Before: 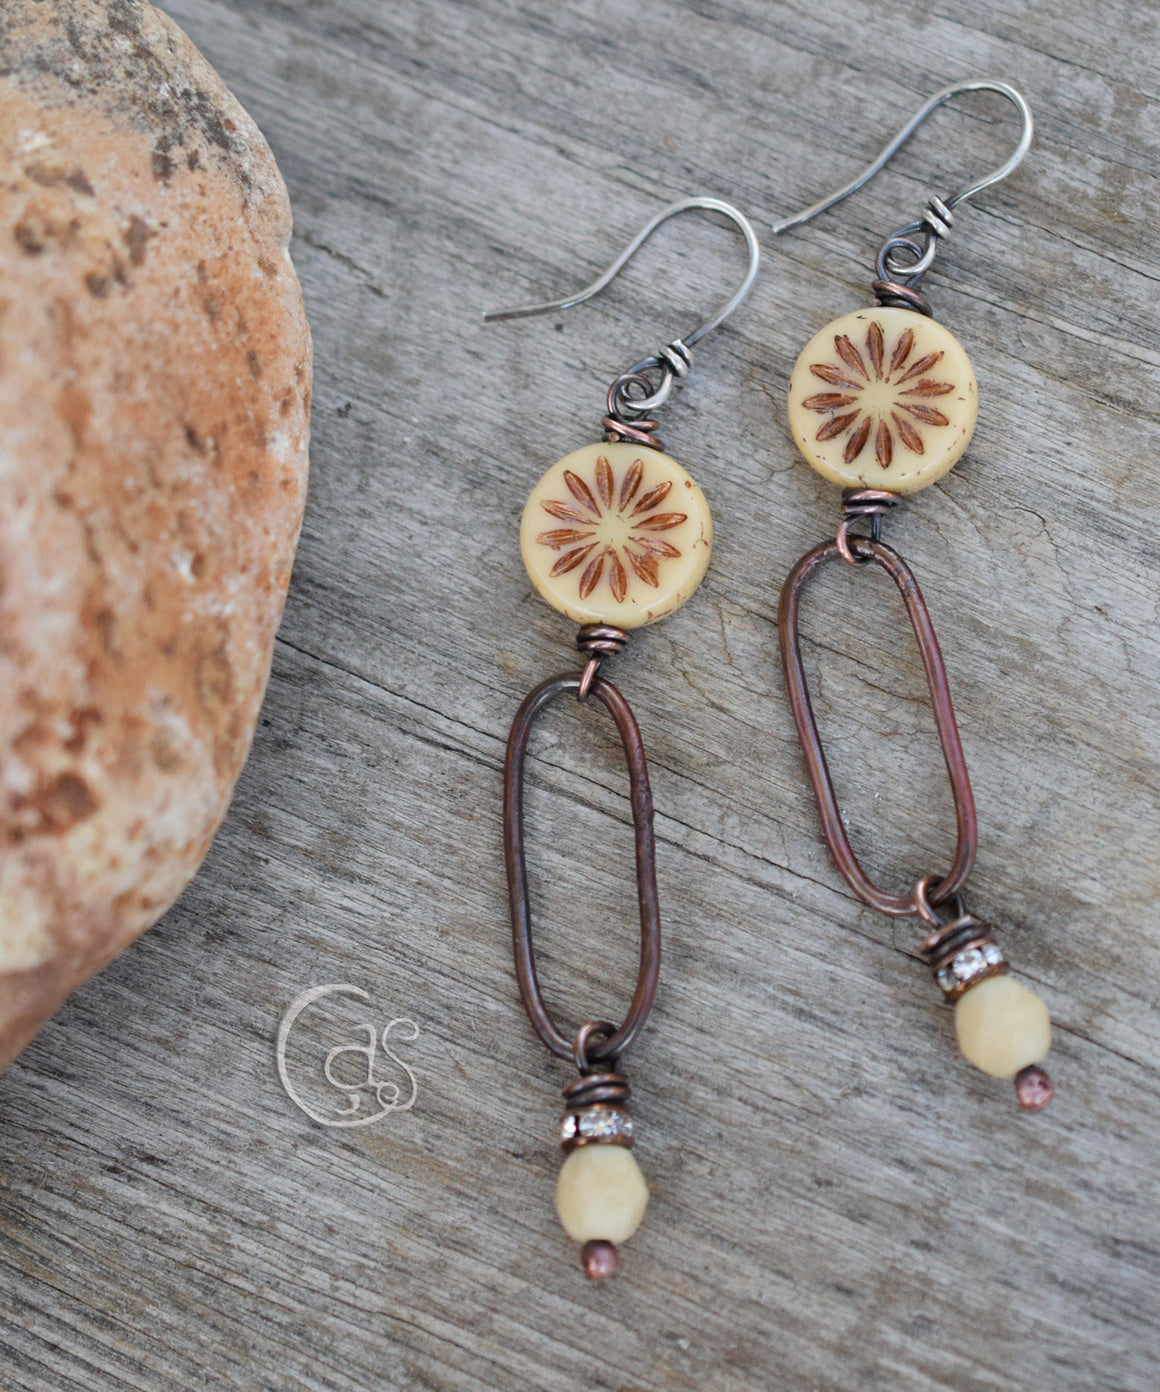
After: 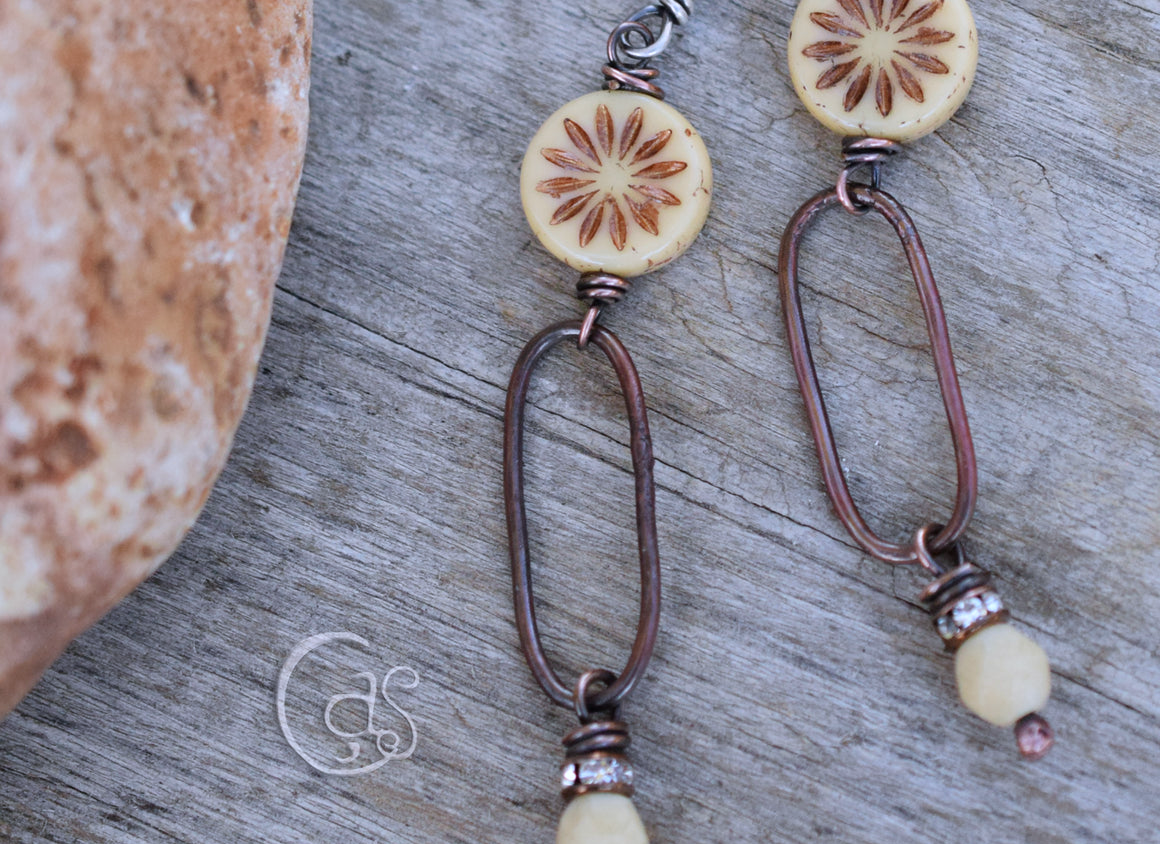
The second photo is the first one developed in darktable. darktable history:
crop and rotate: top 25.357%, bottom 13.942%
white balance: red 0.967, blue 1.119, emerald 0.756
